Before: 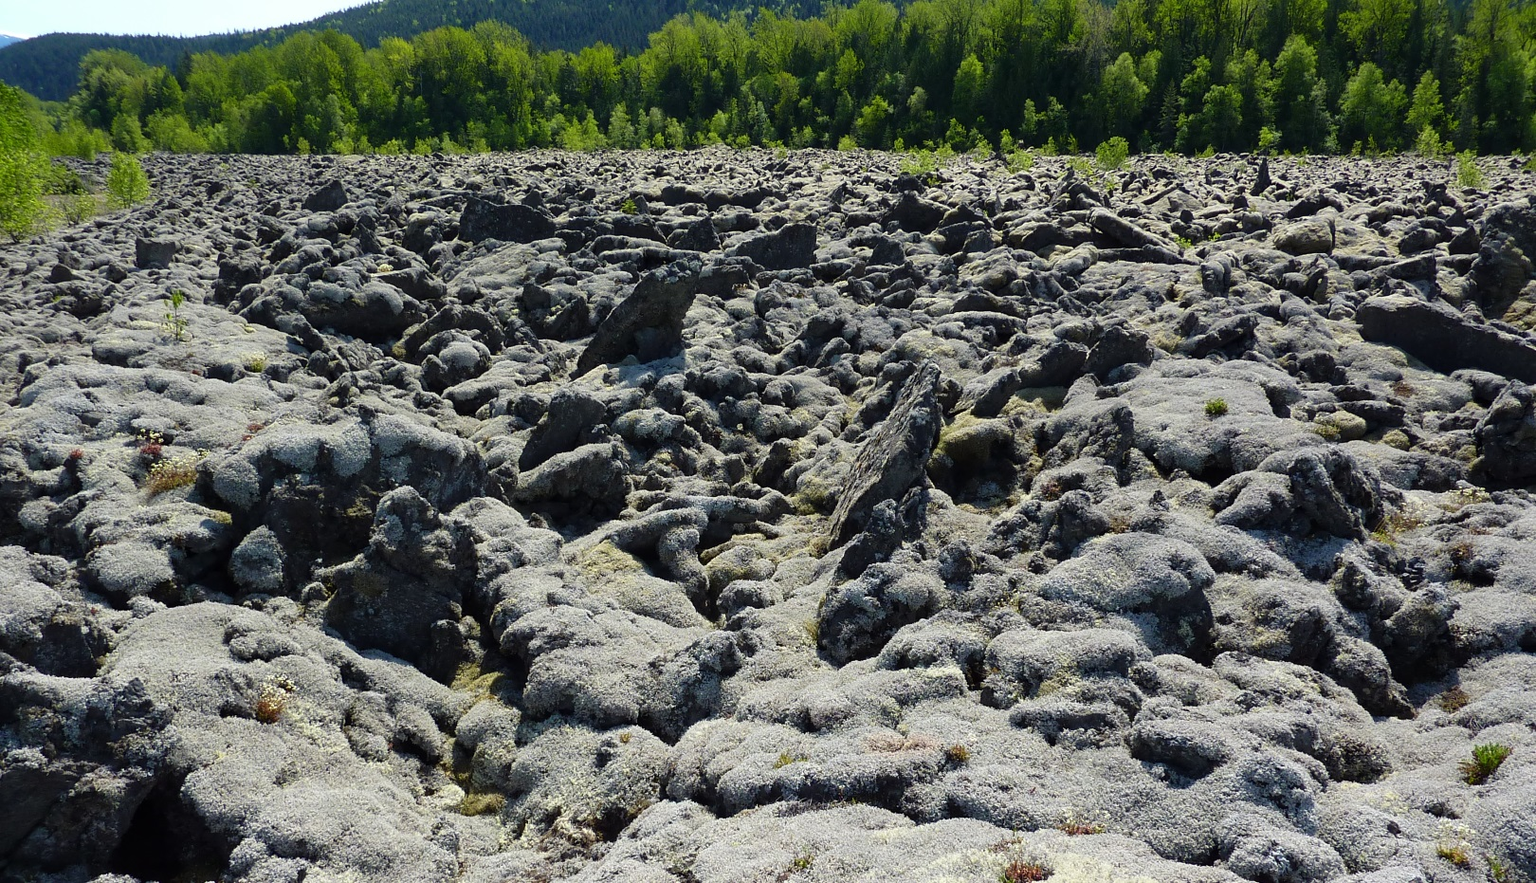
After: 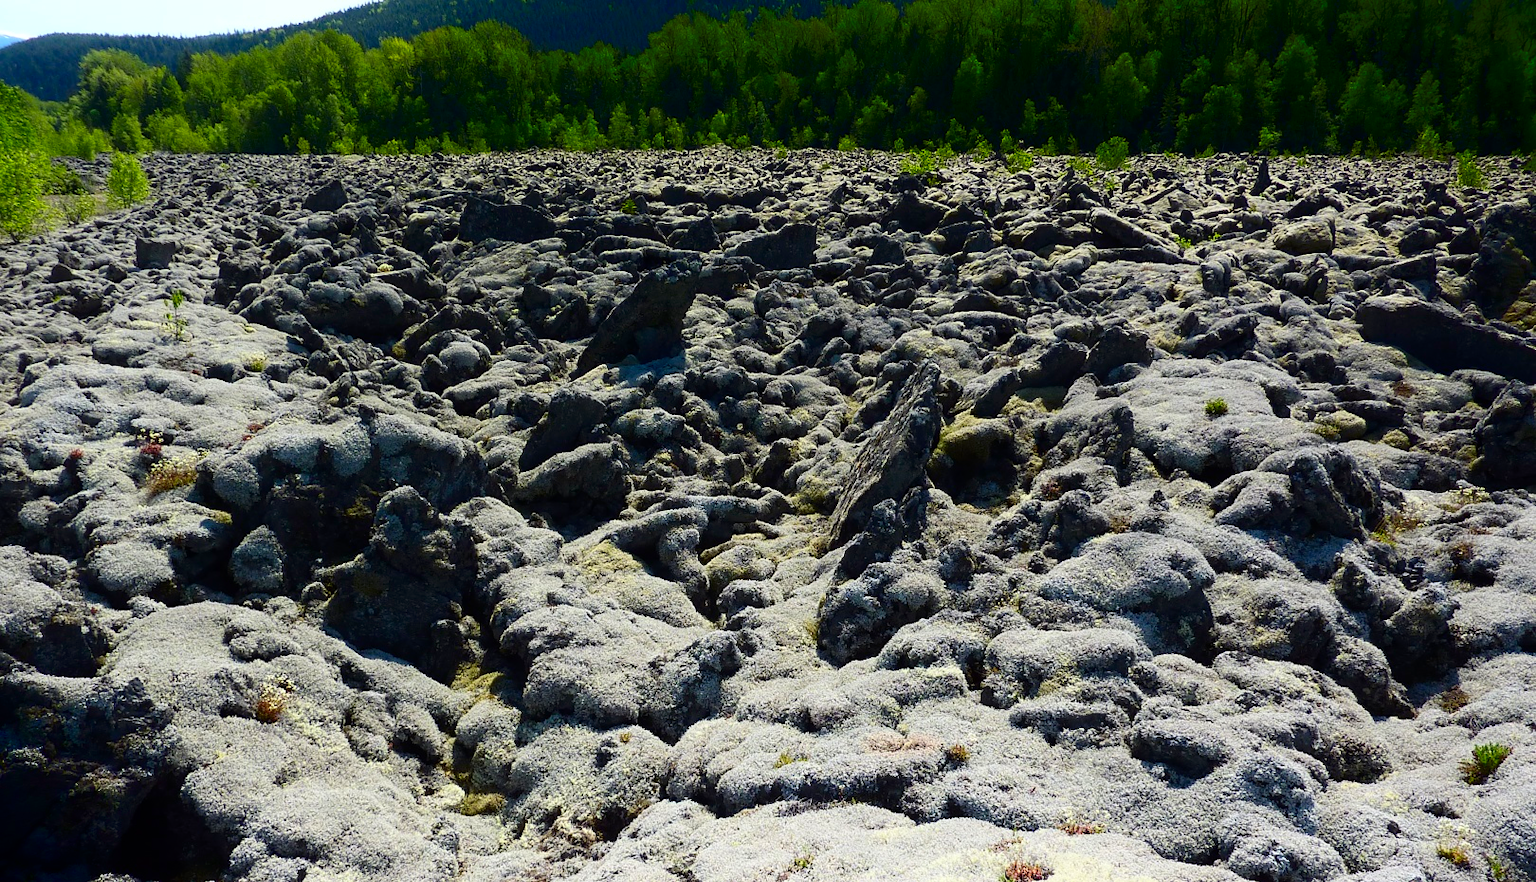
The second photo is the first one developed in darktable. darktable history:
shadows and highlights: shadows -90, highlights 90, soften with gaussian
contrast brightness saturation: contrast 0.18, saturation 0.3
